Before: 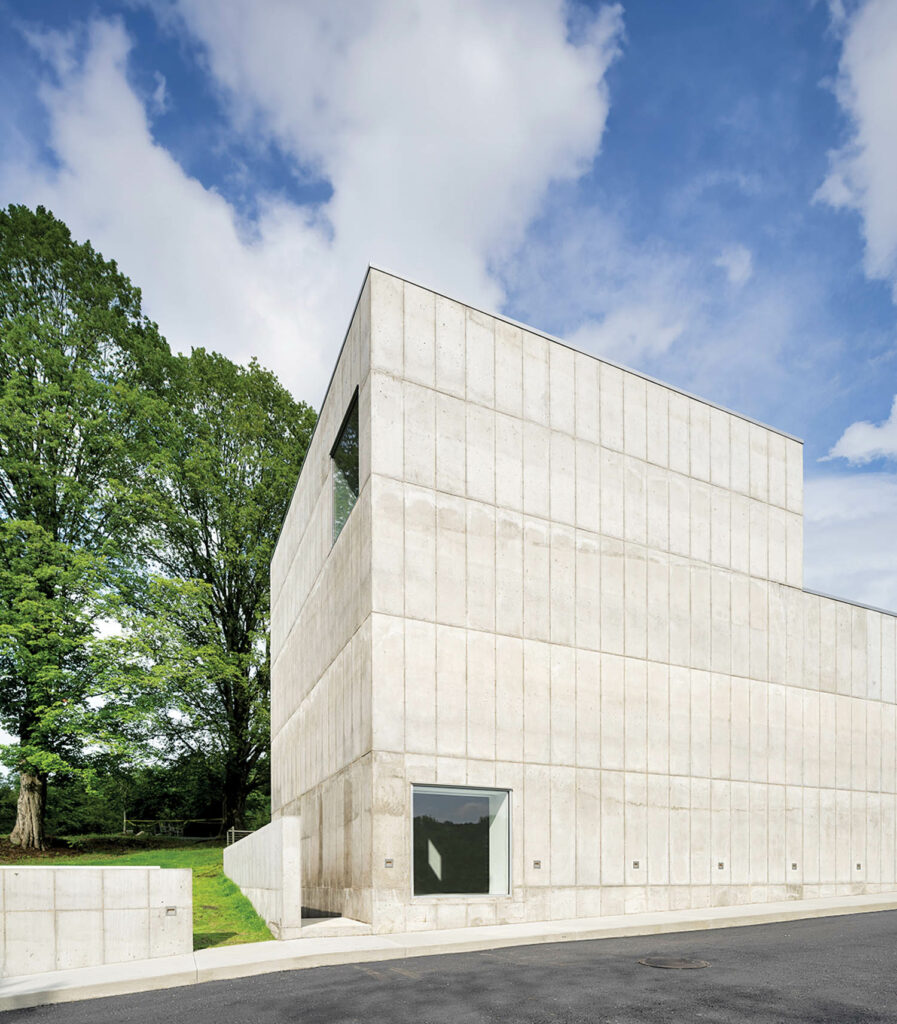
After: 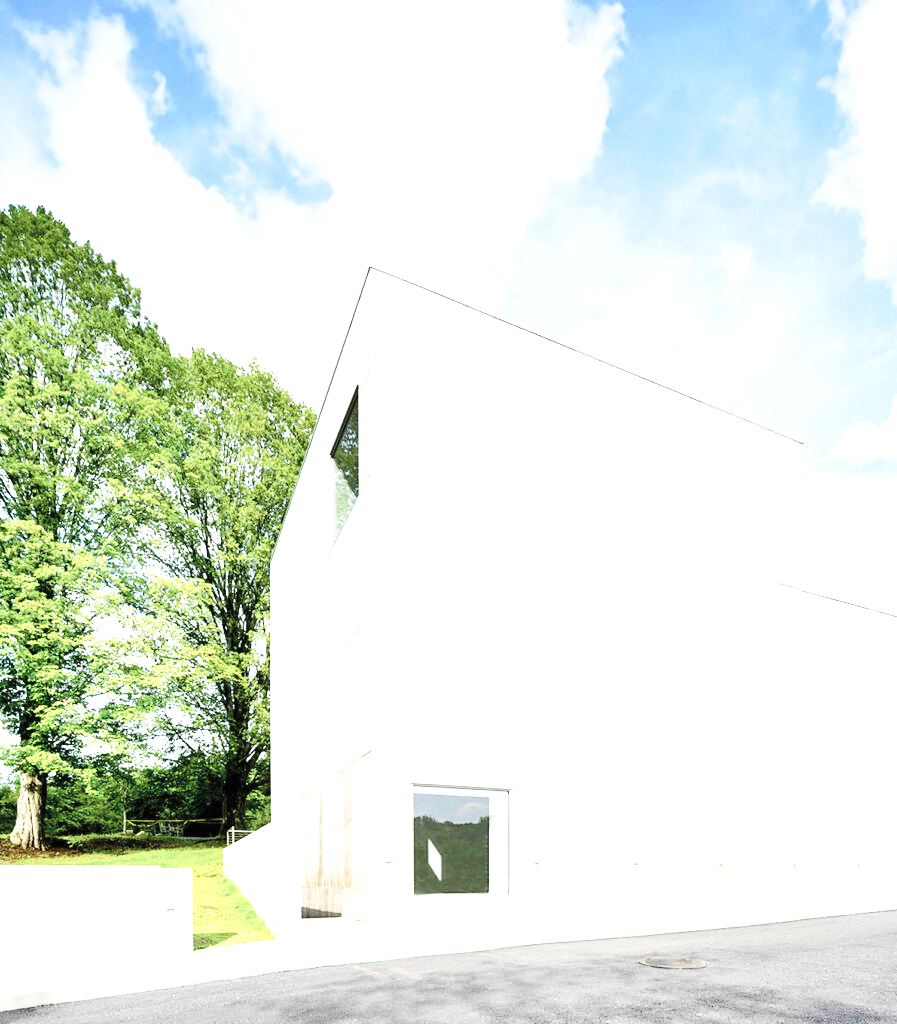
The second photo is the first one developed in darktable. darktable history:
white balance: emerald 1
base curve: curves: ch0 [(0, 0) (0.028, 0.03) (0.121, 0.232) (0.46, 0.748) (0.859, 0.968) (1, 1)], preserve colors none
exposure: black level correction 0, exposure 1.45 EV, compensate exposure bias true, compensate highlight preservation false
